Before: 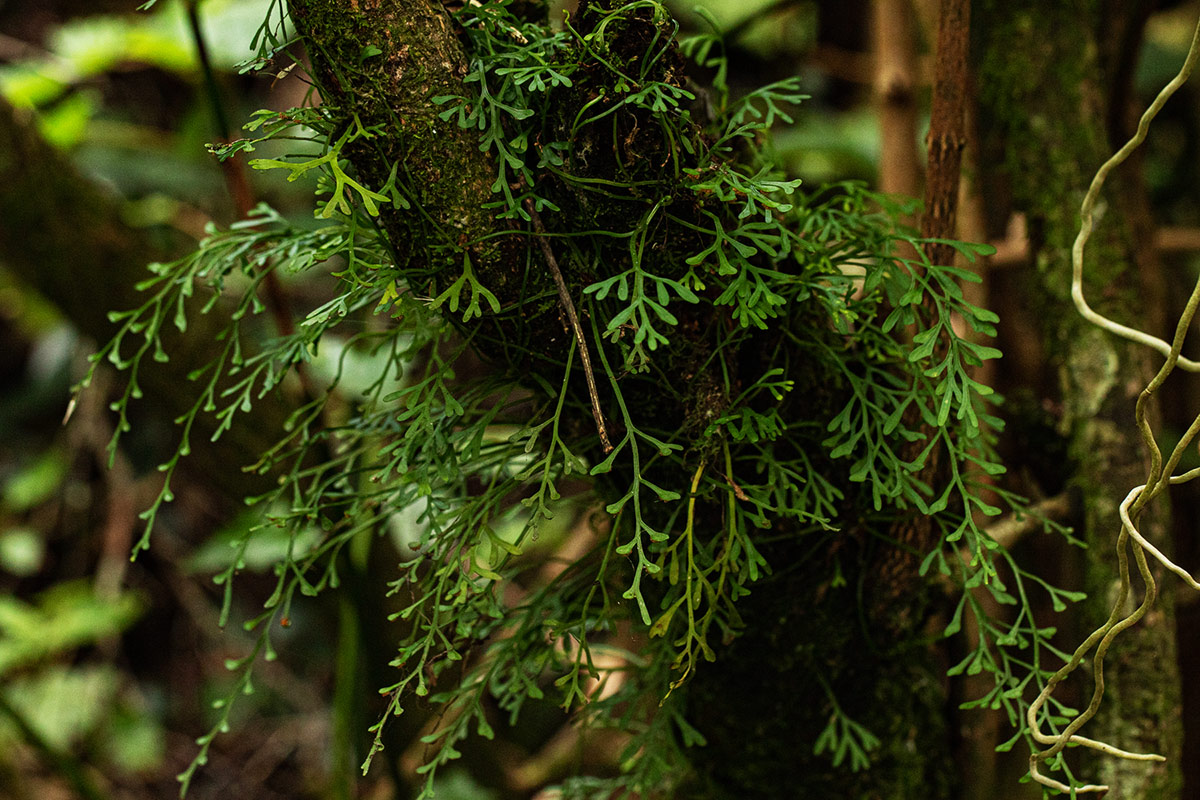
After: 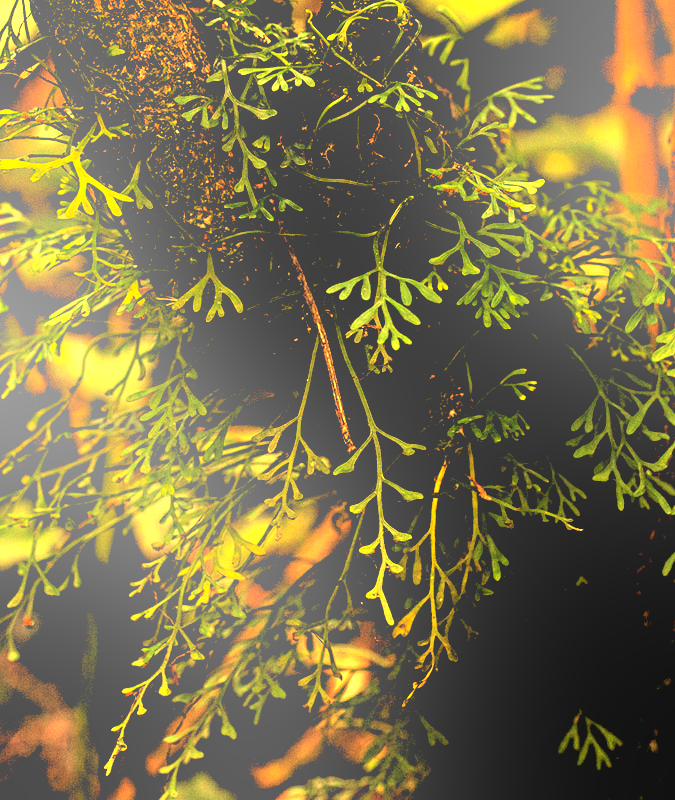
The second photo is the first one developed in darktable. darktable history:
crop: left 21.496%, right 22.254%
levels: levels [0.012, 0.367, 0.697]
white balance: red 1.467, blue 0.684
bloom: size 25%, threshold 5%, strength 90%
rgb levels: levels [[0.034, 0.472, 0.904], [0, 0.5, 1], [0, 0.5, 1]]
